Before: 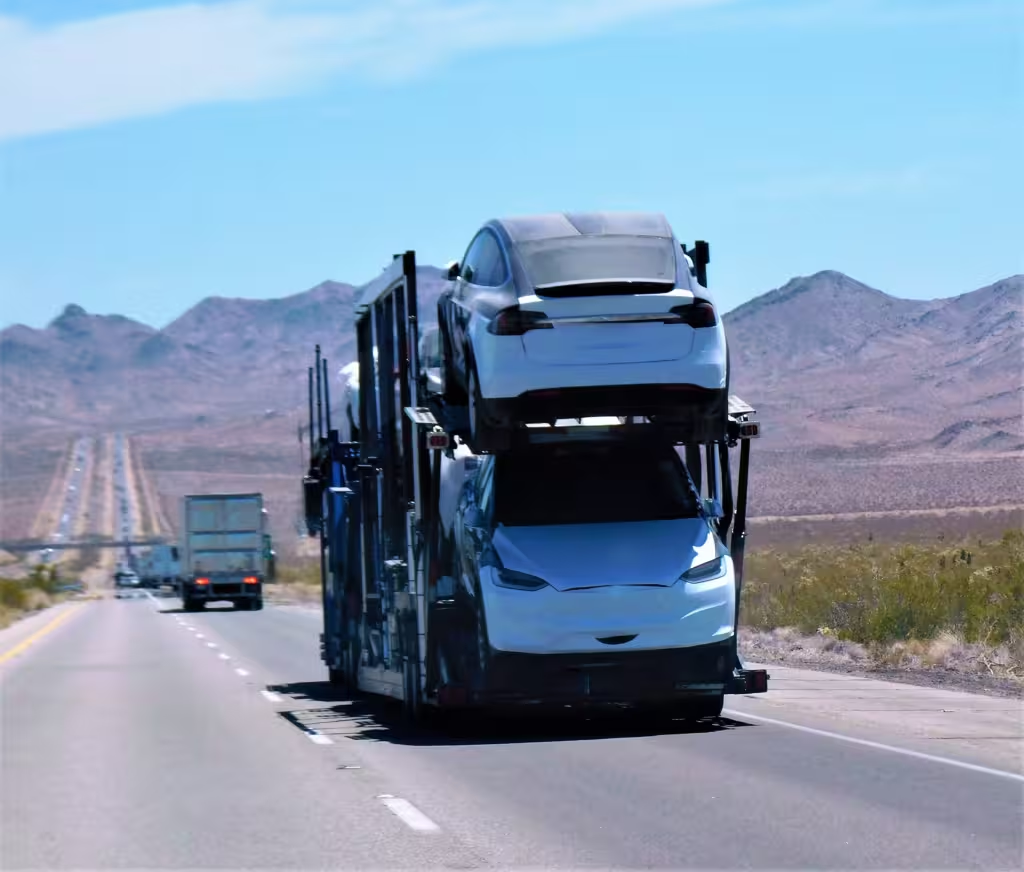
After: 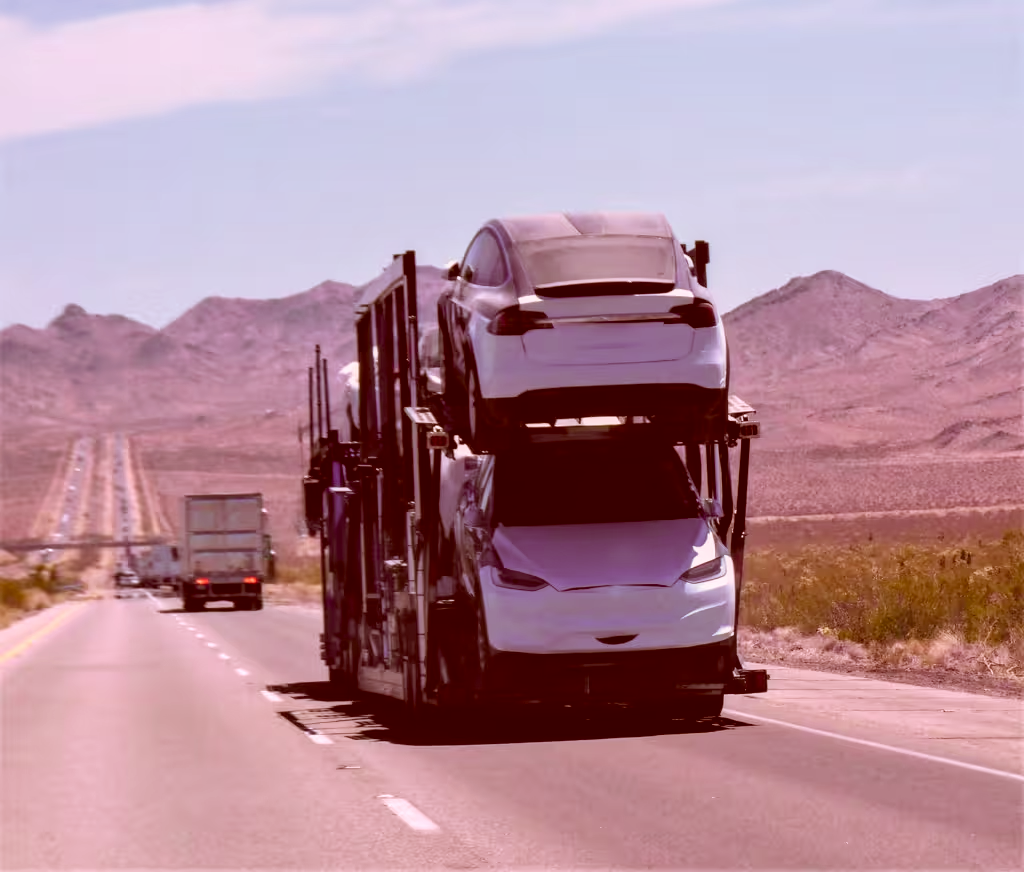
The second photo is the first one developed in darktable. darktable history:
white balance: red 1.05, blue 1.072
local contrast: detail 110%
color correction: highlights a* 9.03, highlights b* 8.71, shadows a* 40, shadows b* 40, saturation 0.8
